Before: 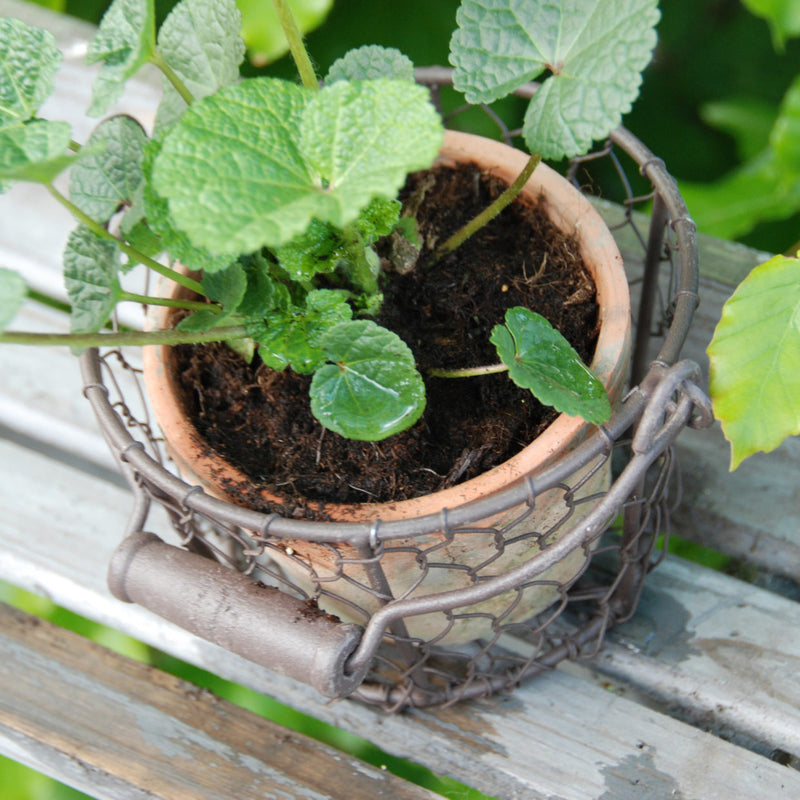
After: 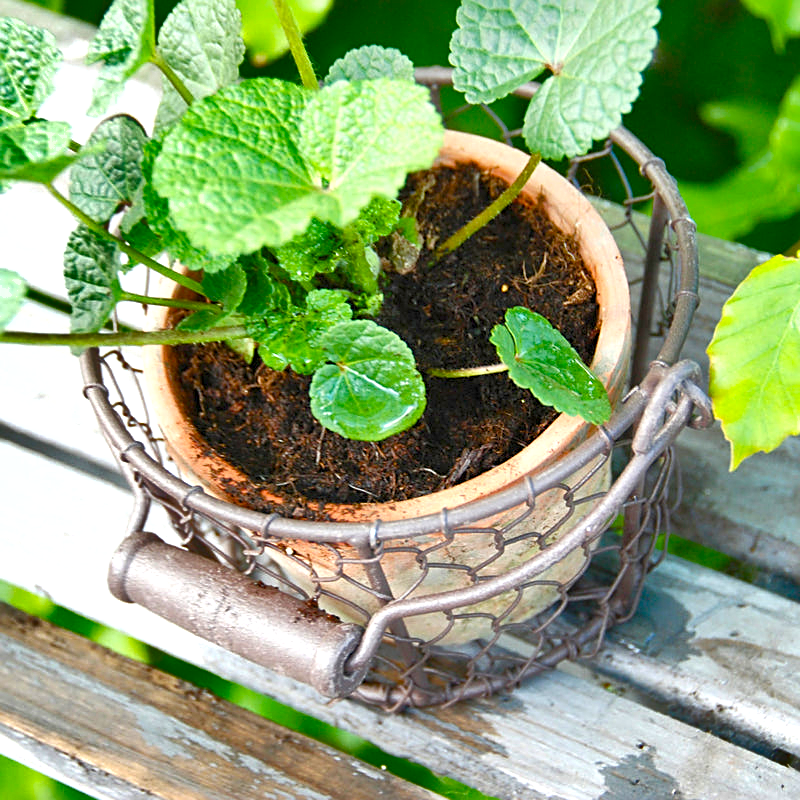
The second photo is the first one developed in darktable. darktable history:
exposure: black level correction 0, exposure 0.896 EV, compensate highlight preservation false
shadows and highlights: shadows 58.74, highlights -60.17, soften with gaussian
color balance rgb: perceptual saturation grading › global saturation 46.254%, perceptual saturation grading › highlights -25.497%, perceptual saturation grading › shadows 49.275%, contrast -10.369%
sharpen: amount 0.583
local contrast: mode bilateral grid, contrast 21, coarseness 49, detail 119%, midtone range 0.2
